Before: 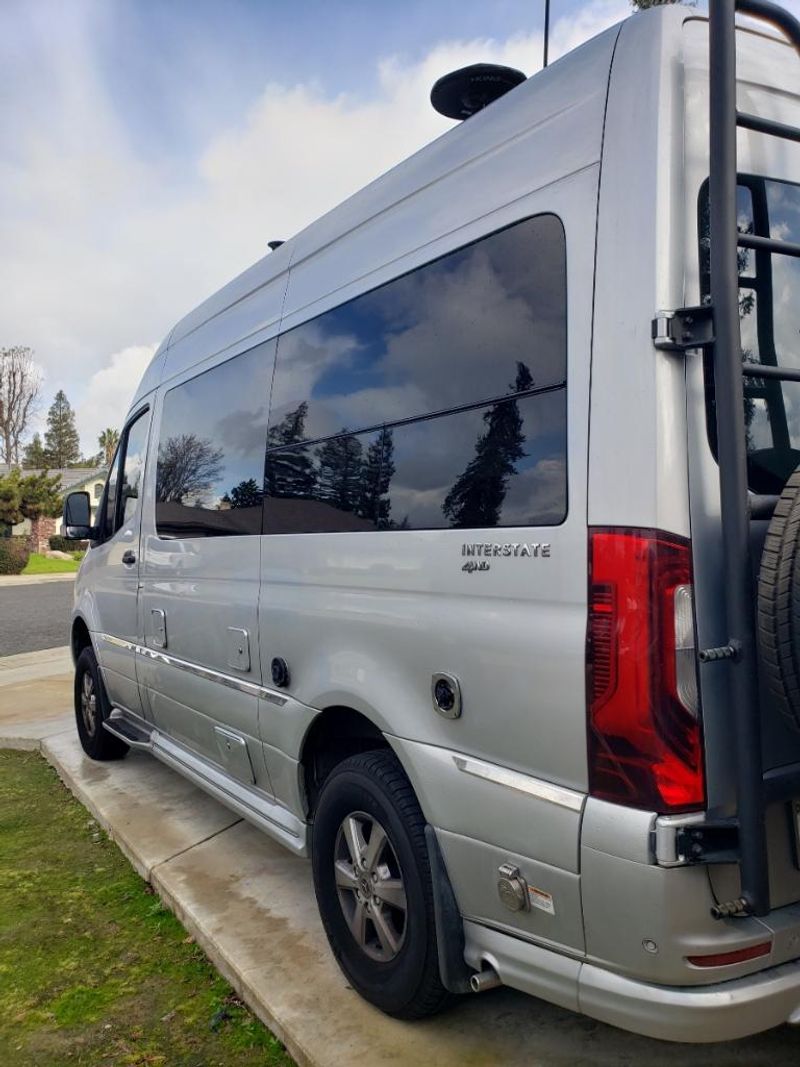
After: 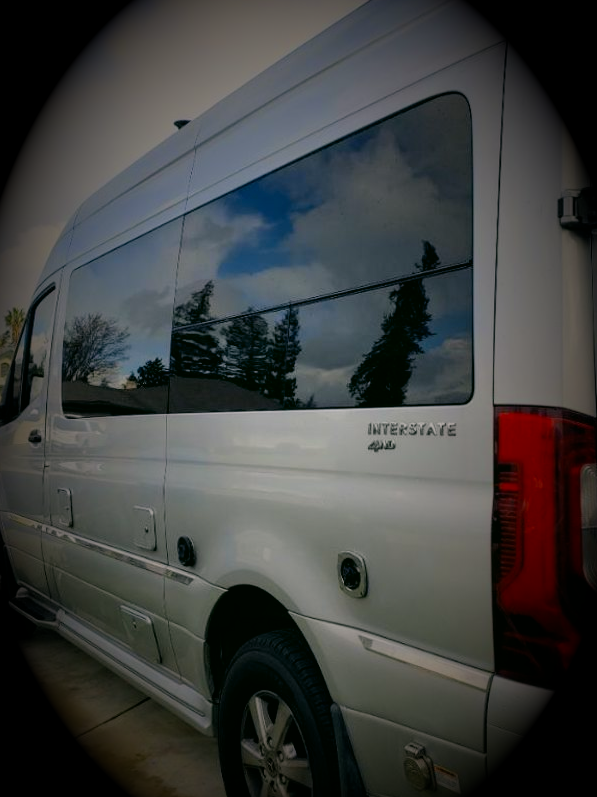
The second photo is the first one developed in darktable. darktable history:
color zones: curves: ch0 [(0.068, 0.464) (0.25, 0.5) (0.48, 0.508) (0.75, 0.536) (0.886, 0.476) (0.967, 0.456)]; ch1 [(0.066, 0.456) (0.25, 0.5) (0.616, 0.508) (0.746, 0.56) (0.934, 0.444)]
color correction: highlights a* 4.02, highlights b* 4.98, shadows a* -7.55, shadows b* 4.98
crop and rotate: left 11.831%, top 11.346%, right 13.429%, bottom 13.899%
filmic rgb: black relative exposure -7.82 EV, white relative exposure 4.29 EV, hardness 3.86, color science v6 (2022)
vignetting: fall-off start 15.9%, fall-off radius 100%, brightness -1, saturation 0.5, width/height ratio 0.719
